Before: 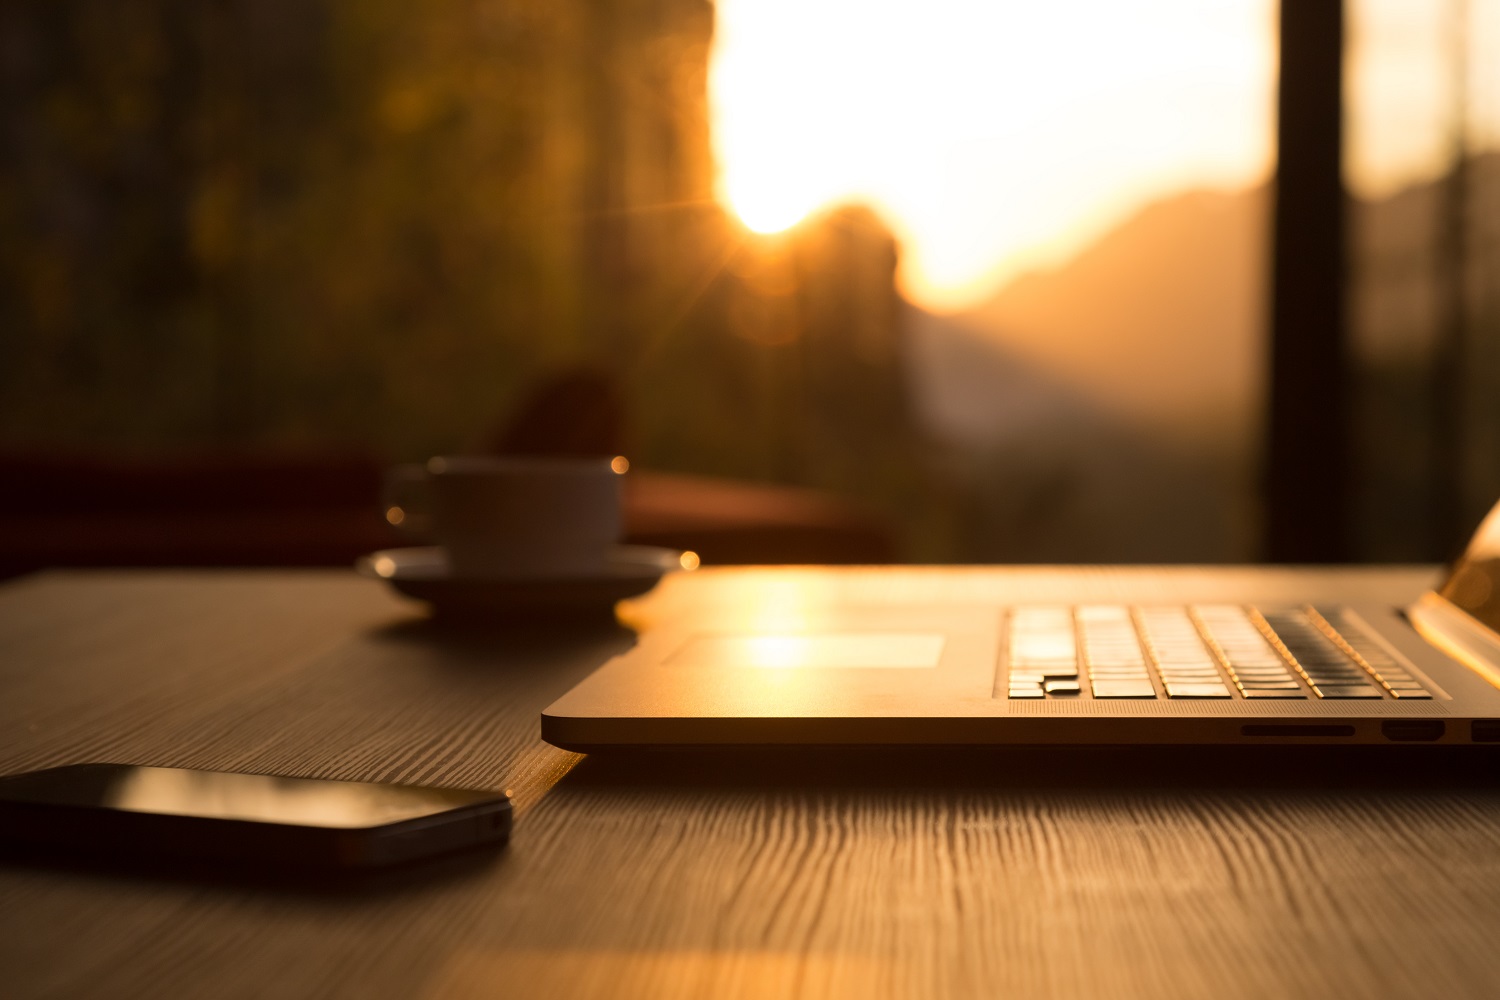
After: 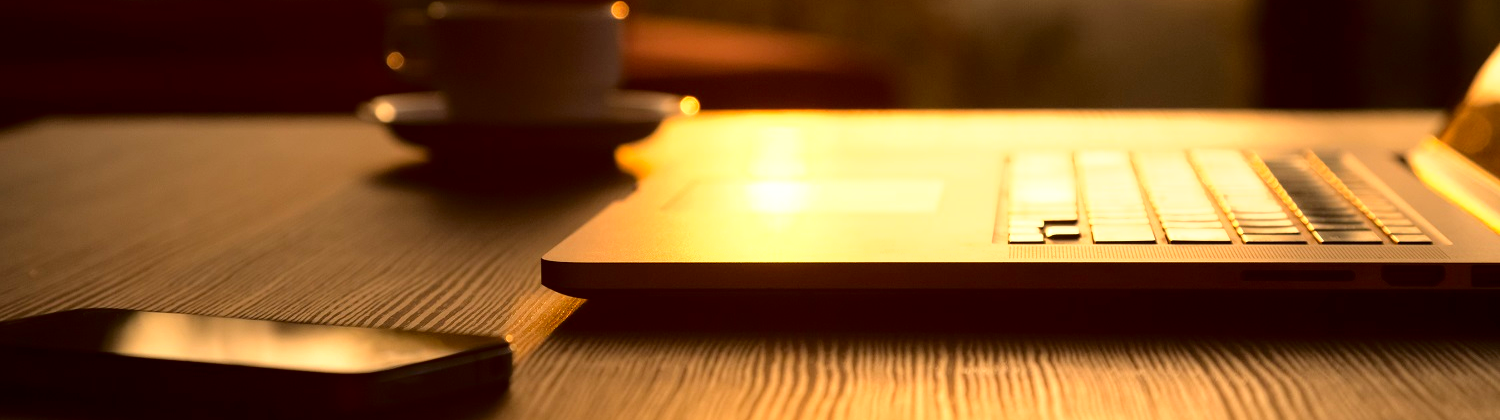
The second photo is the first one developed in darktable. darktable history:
fill light: exposure -2 EV, width 8.6
exposure: black level correction 0, exposure 0.7 EV, compensate exposure bias true, compensate highlight preservation false
crop: top 45.551%, bottom 12.262%
contrast brightness saturation: saturation 0.18
